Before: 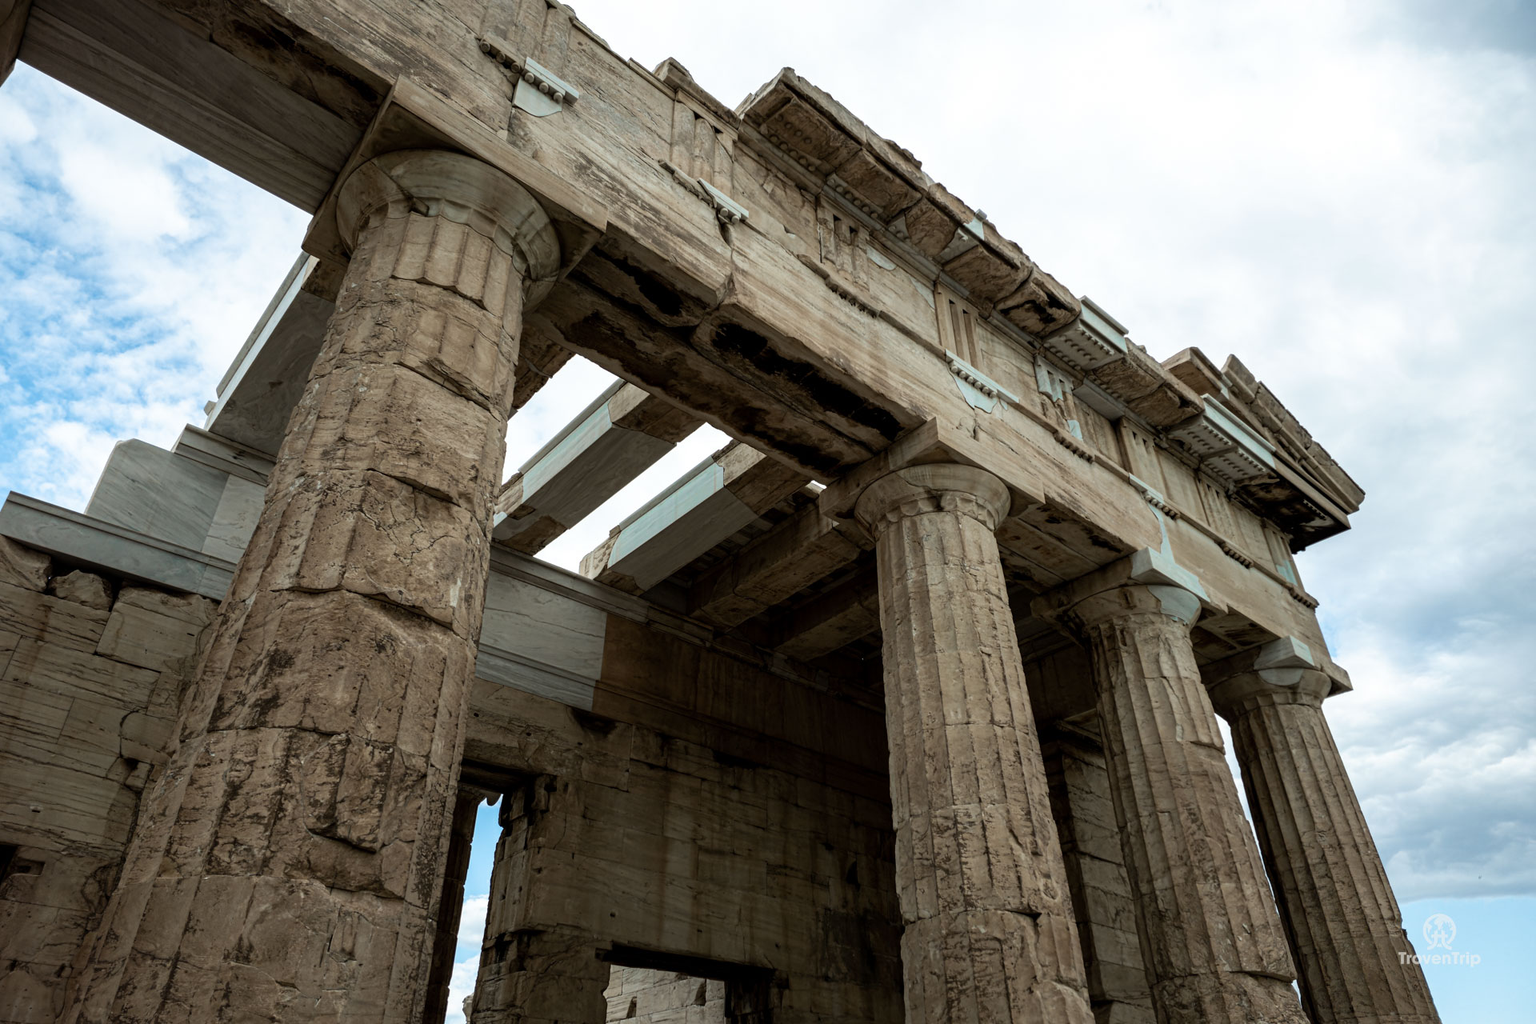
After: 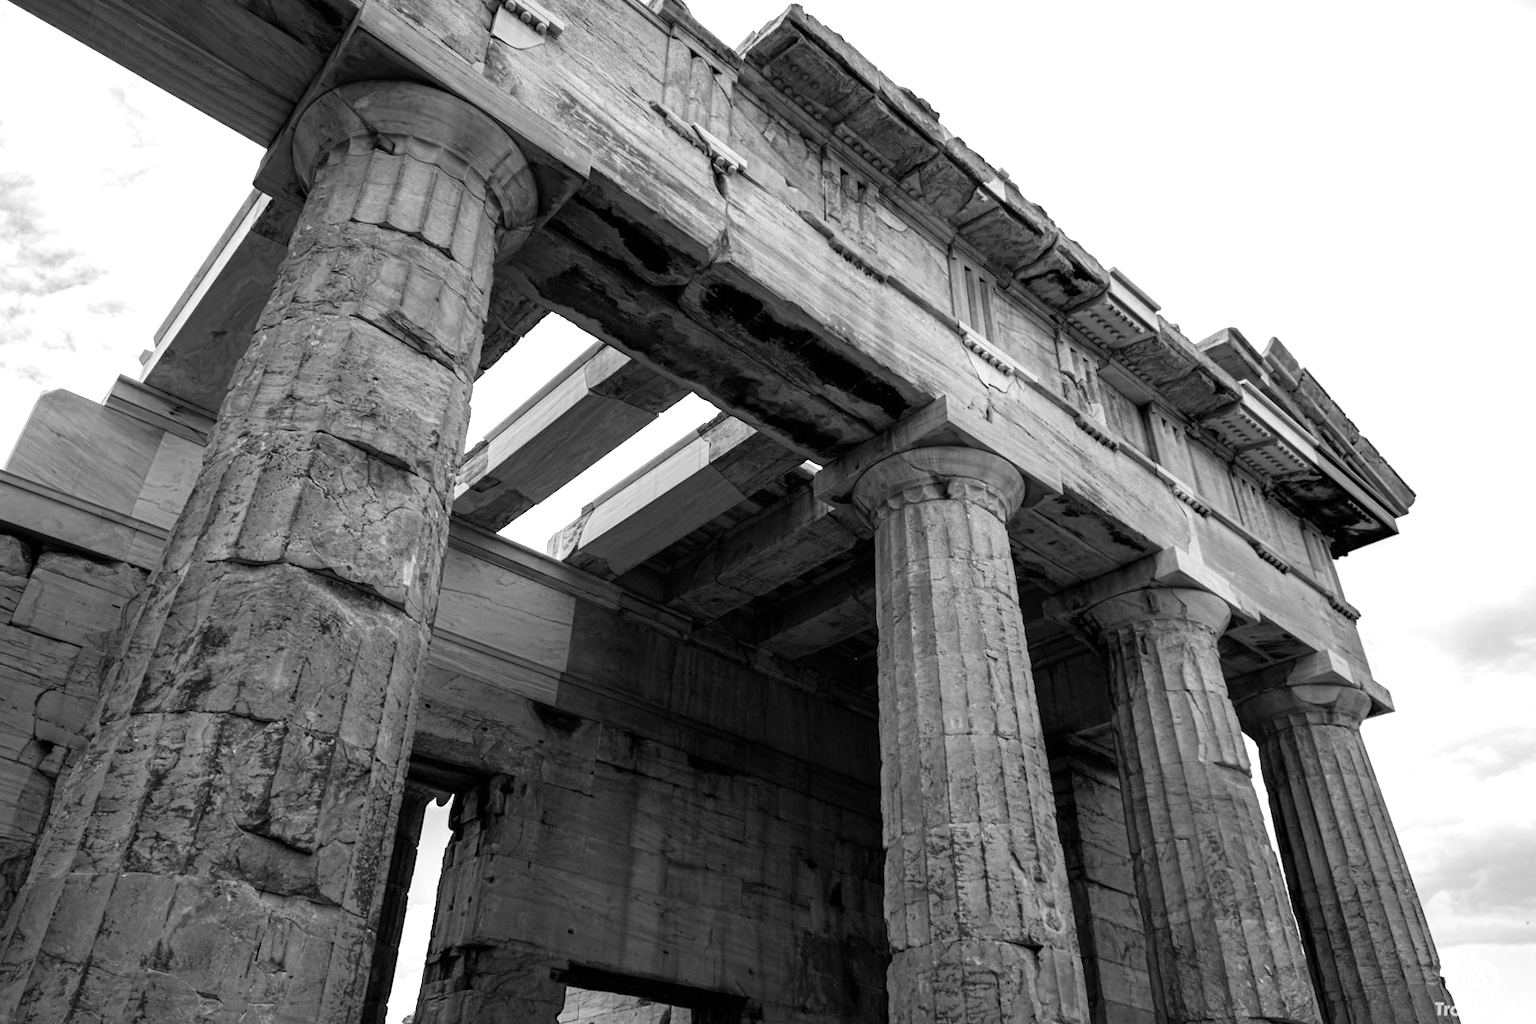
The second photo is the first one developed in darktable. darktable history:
monochrome: on, module defaults
white balance: emerald 1
crop and rotate: angle -1.96°, left 3.097%, top 4.154%, right 1.586%, bottom 0.529%
exposure: black level correction 0, exposure 0.5 EV, compensate highlight preservation false
